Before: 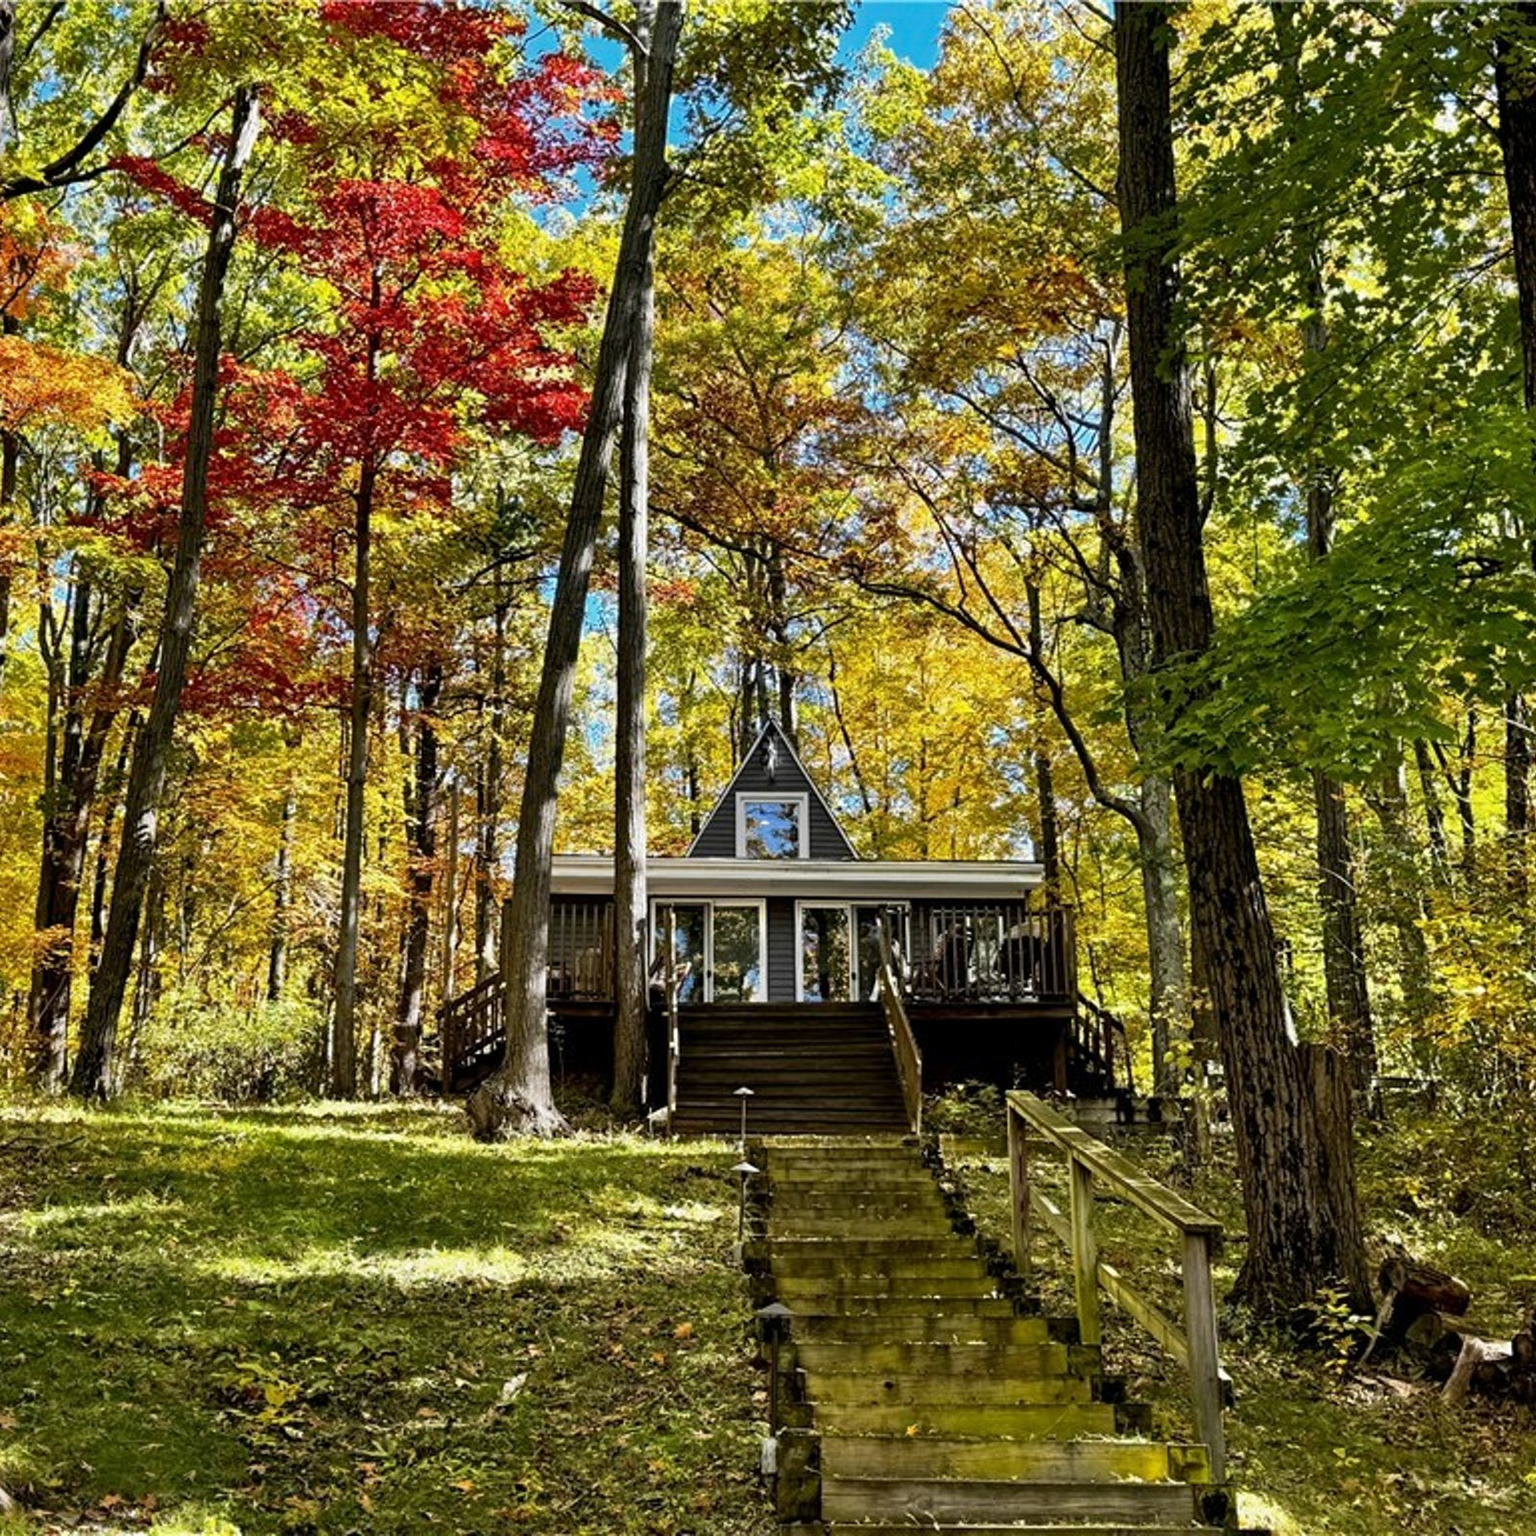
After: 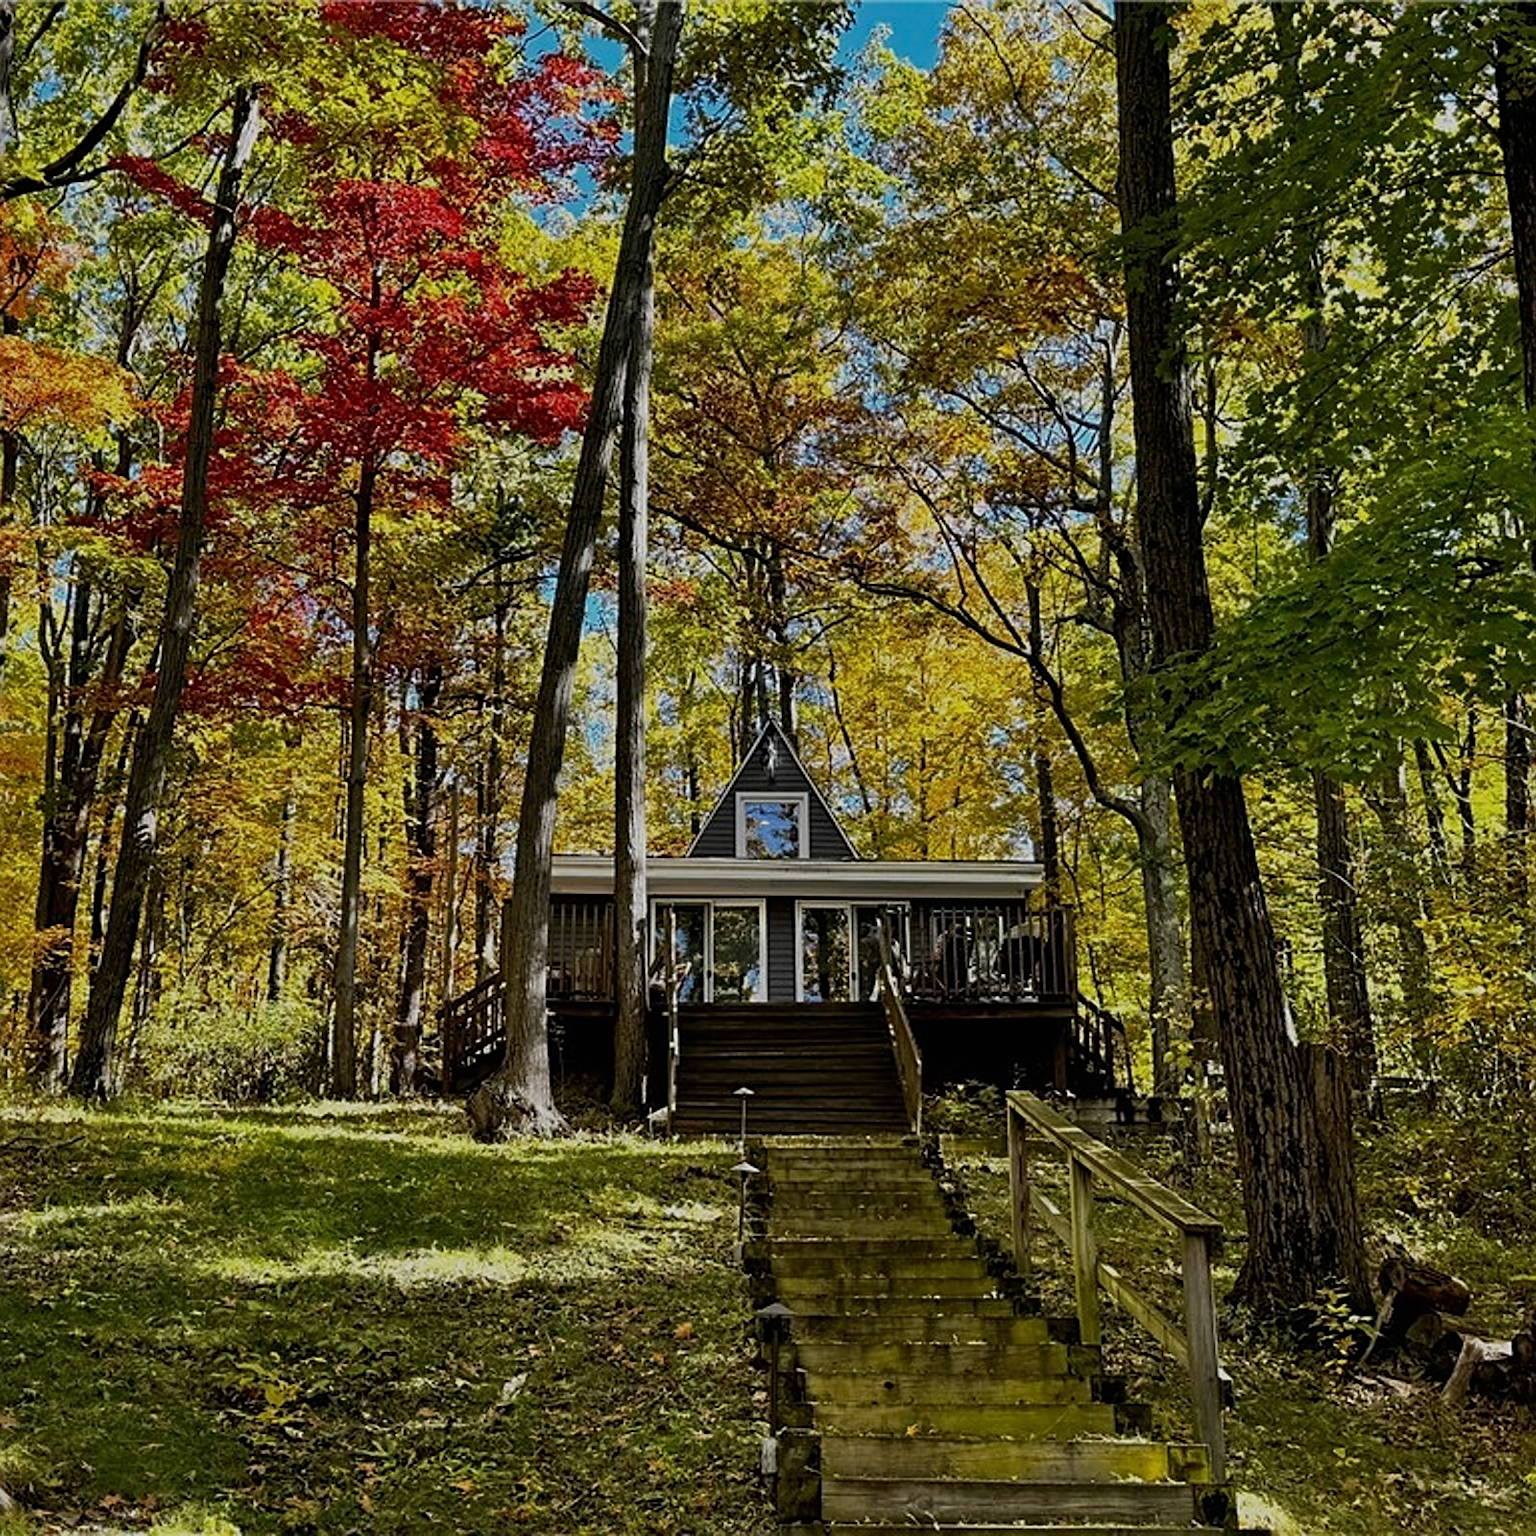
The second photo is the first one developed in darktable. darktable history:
sharpen: on, module defaults
exposure: black level correction 0, exposure -0.721 EV, compensate exposure bias true, compensate highlight preservation false
